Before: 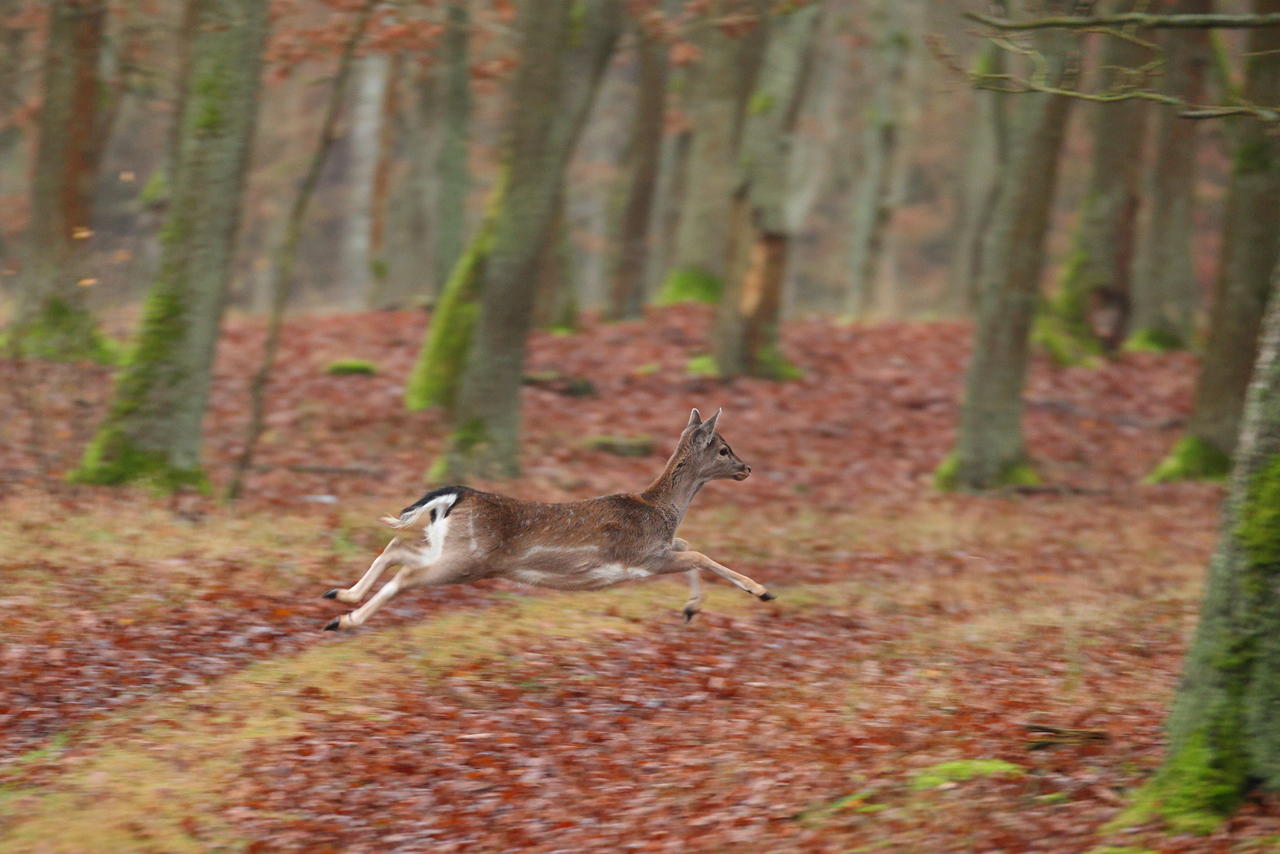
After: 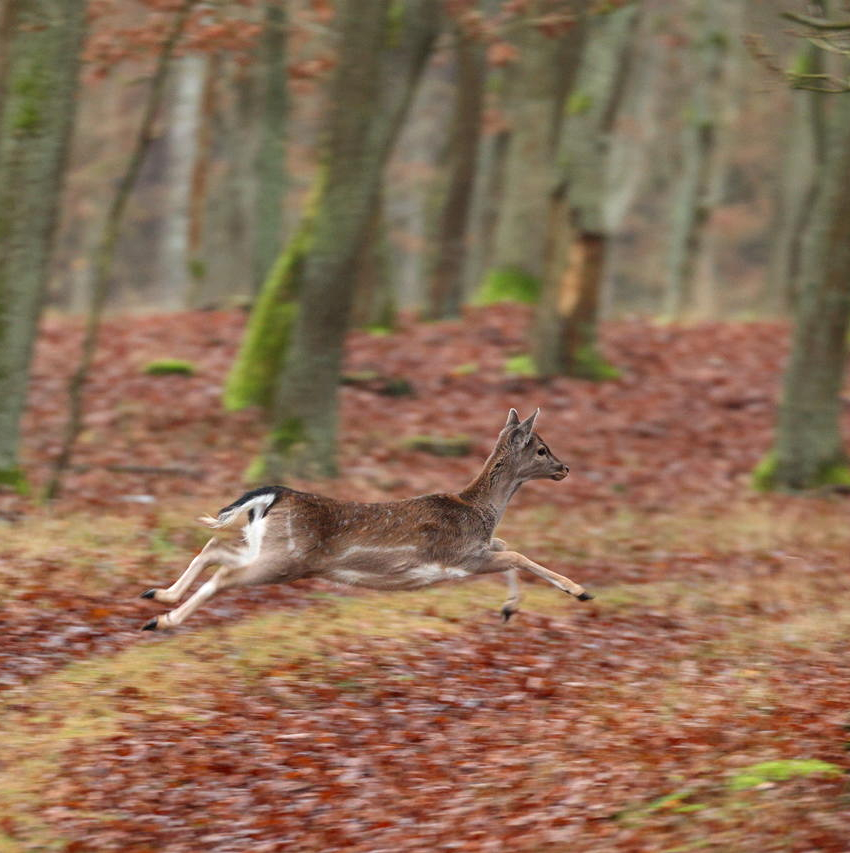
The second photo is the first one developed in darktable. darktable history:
crop and rotate: left 14.295%, right 19.269%
local contrast: on, module defaults
